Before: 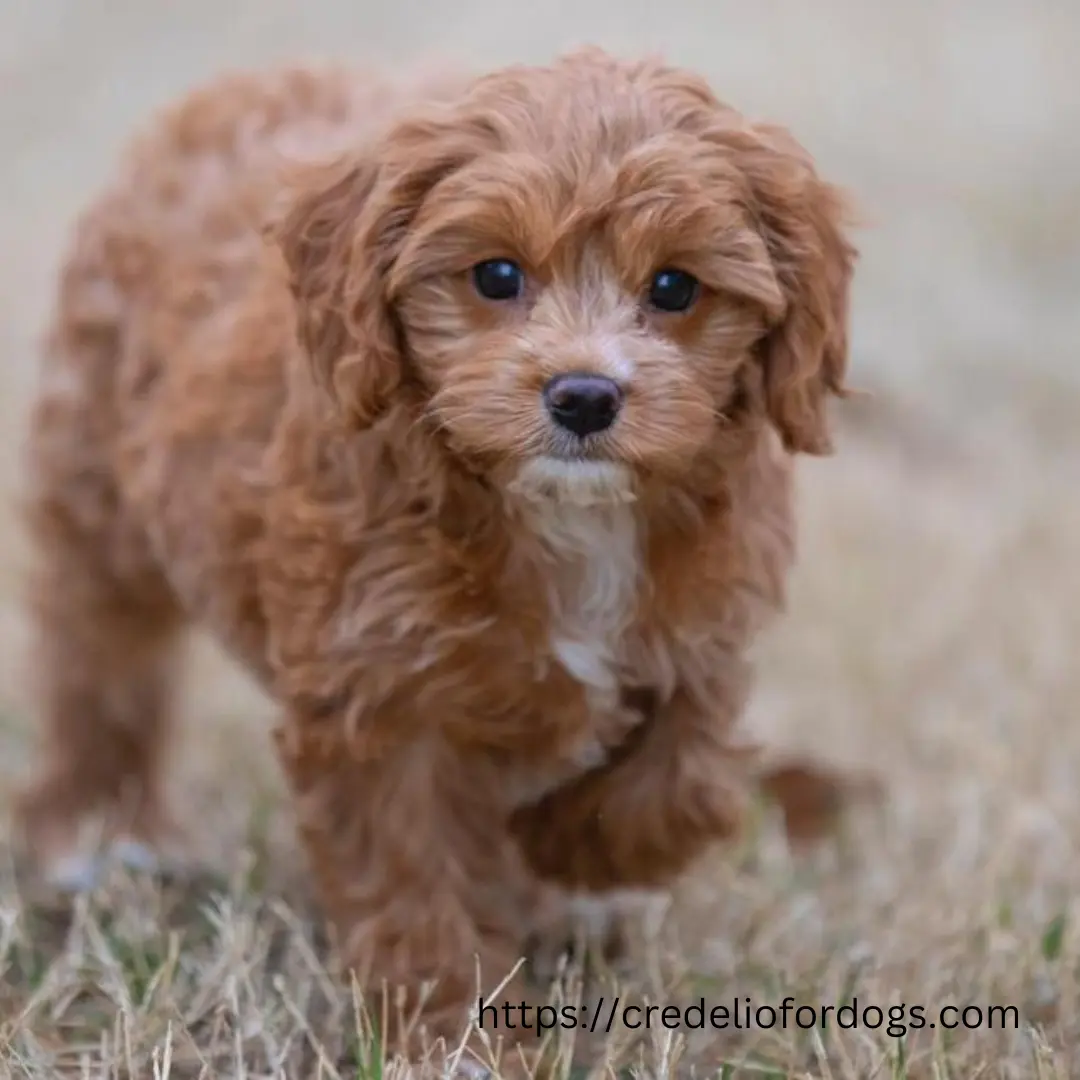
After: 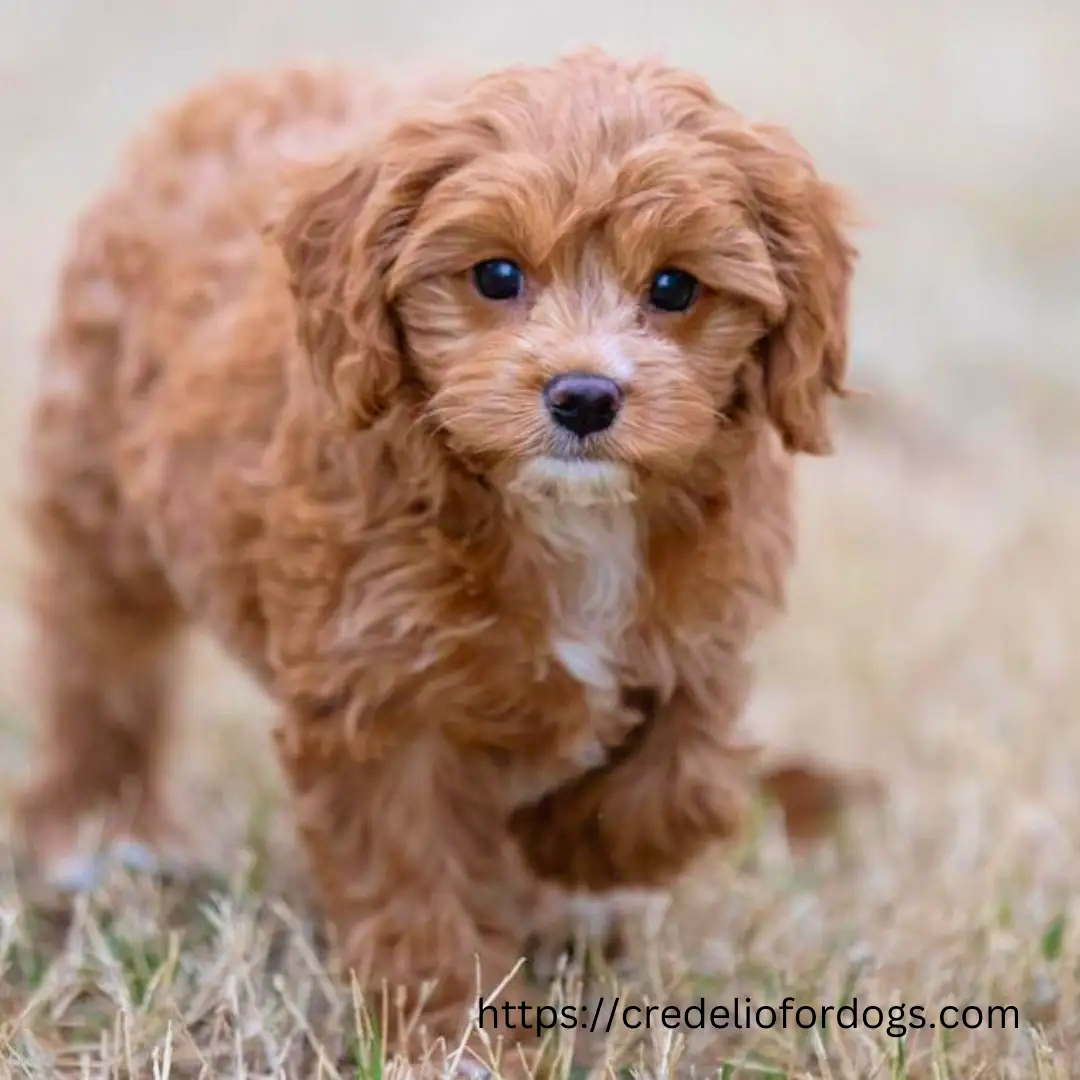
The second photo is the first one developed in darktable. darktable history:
velvia: on, module defaults
tone curve: curves: ch0 [(0, 0) (0.062, 0.037) (0.142, 0.138) (0.359, 0.419) (0.469, 0.544) (0.634, 0.722) (0.839, 0.909) (0.998, 0.978)]; ch1 [(0, 0) (0.437, 0.408) (0.472, 0.47) (0.502, 0.503) (0.527, 0.523) (0.559, 0.573) (0.608, 0.665) (0.669, 0.748) (0.859, 0.899) (1, 1)]; ch2 [(0, 0) (0.33, 0.301) (0.421, 0.443) (0.473, 0.498) (0.502, 0.5) (0.535, 0.531) (0.575, 0.603) (0.608, 0.667) (1, 1)], preserve colors none
